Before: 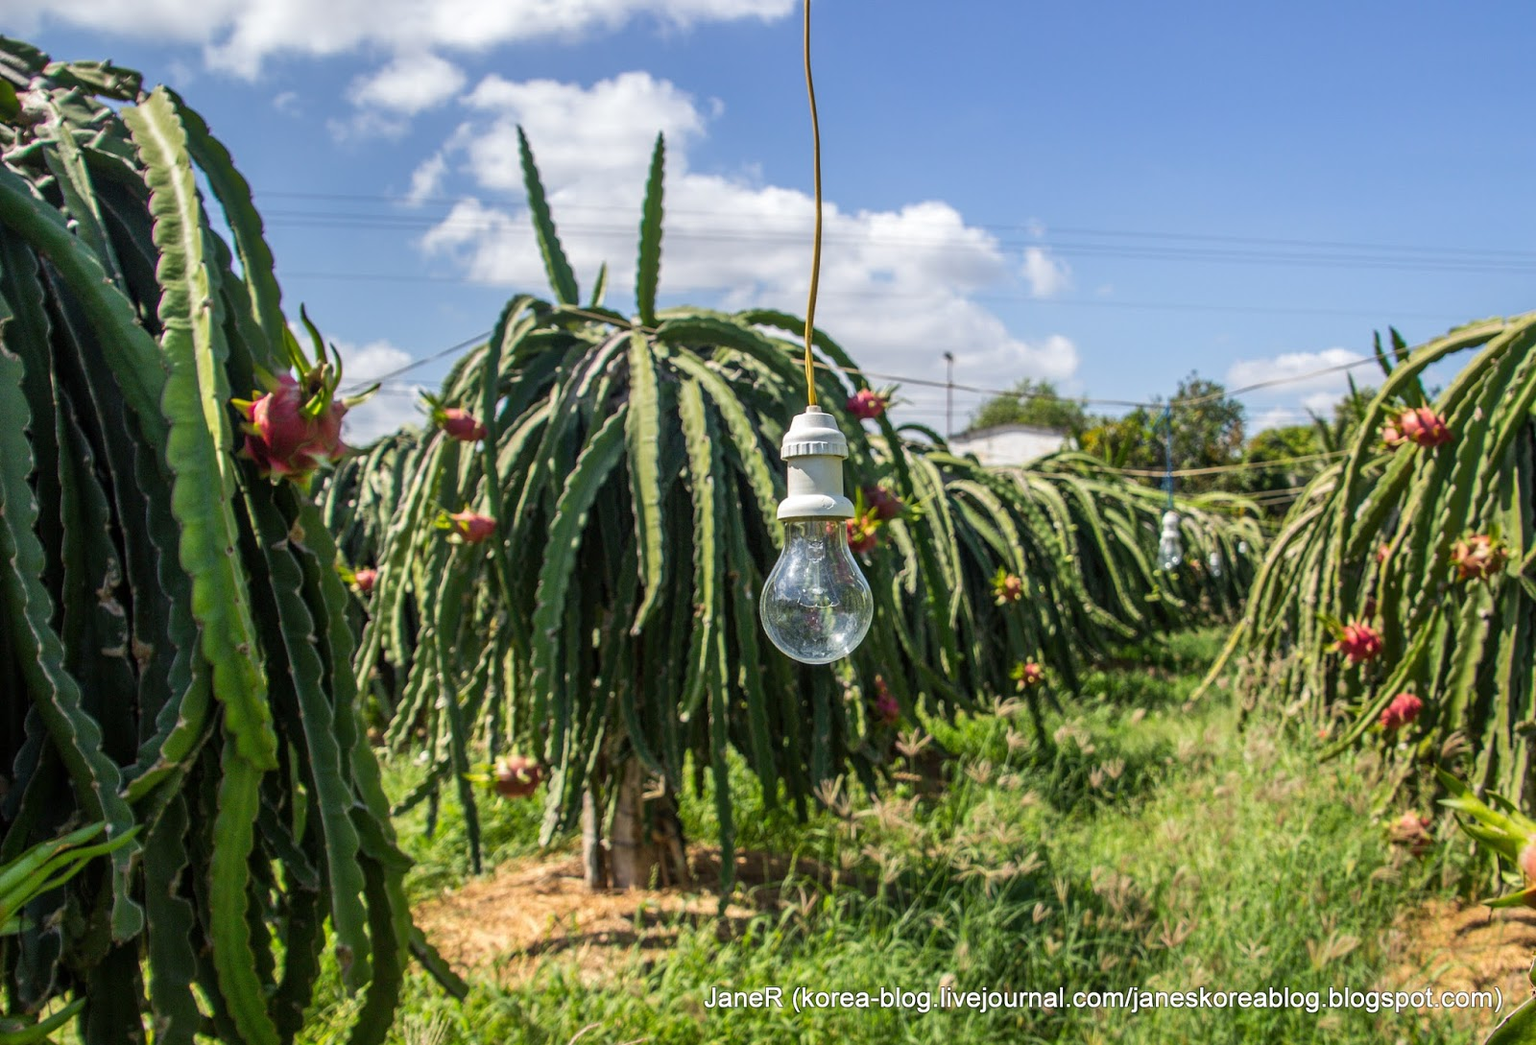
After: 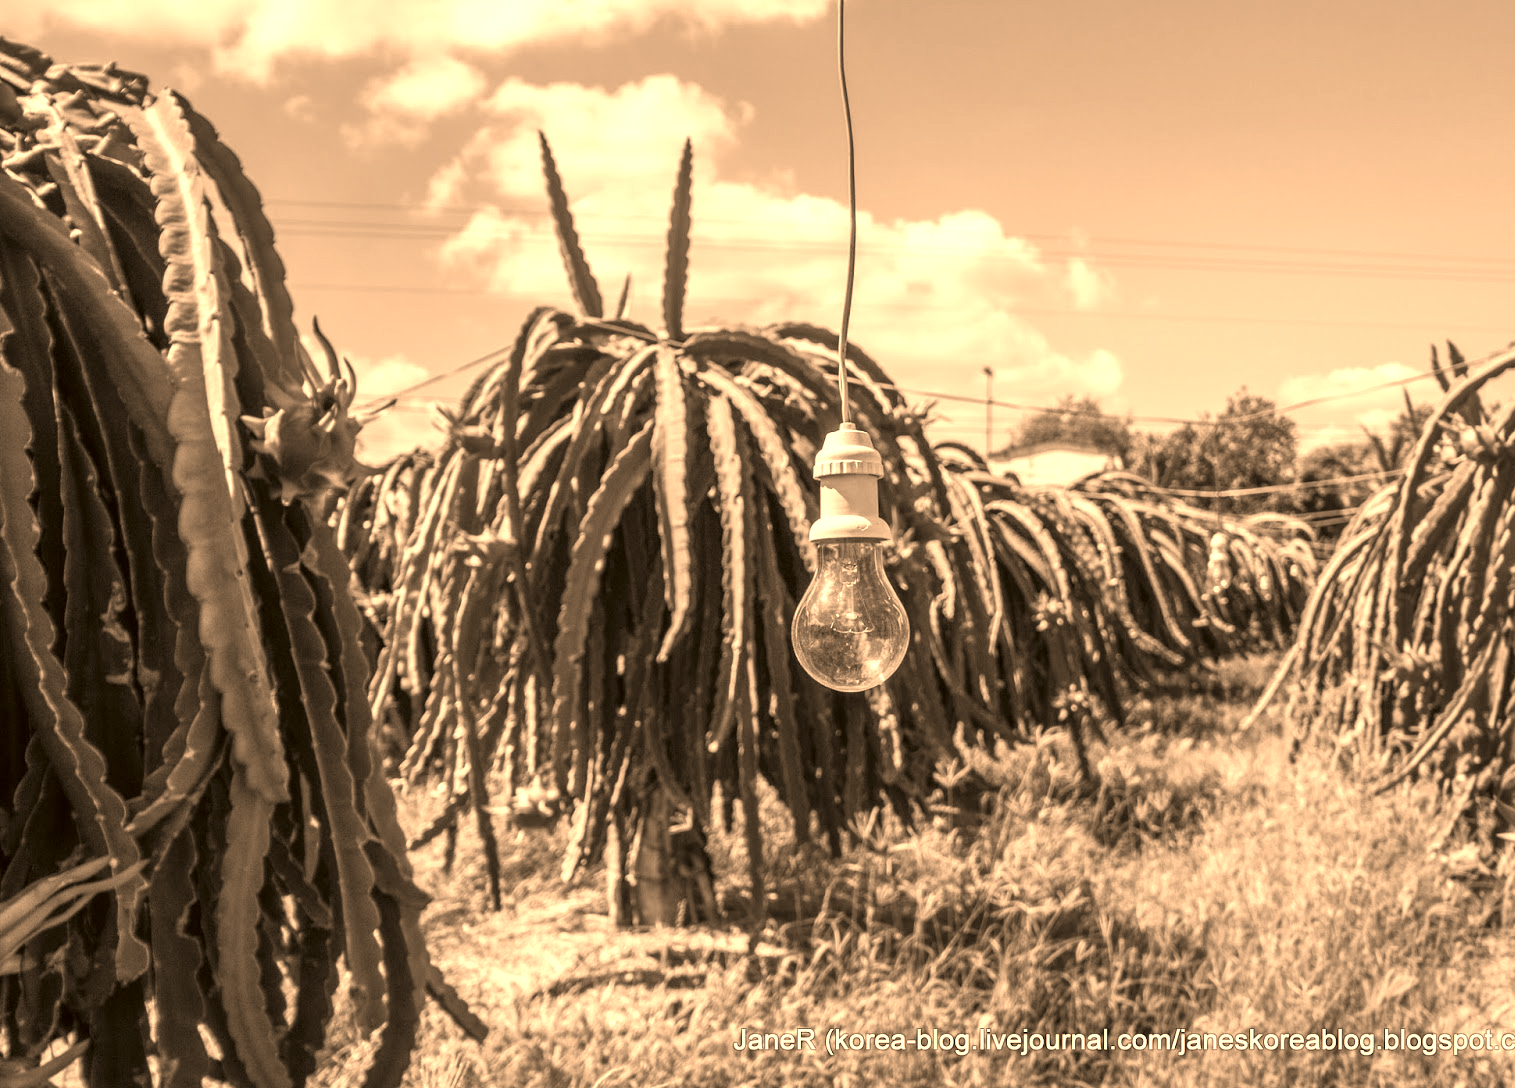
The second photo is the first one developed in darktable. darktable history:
color correction: highlights a* 18, highlights b* 35.97, shadows a* 1.79, shadows b* 6.73, saturation 1.04
crop and rotate: left 0%, right 5.285%
local contrast: mode bilateral grid, contrast 99, coarseness 100, detail 90%, midtone range 0.2
exposure: exposure 0.76 EV, compensate exposure bias true, compensate highlight preservation false
contrast brightness saturation: saturation -0.994
